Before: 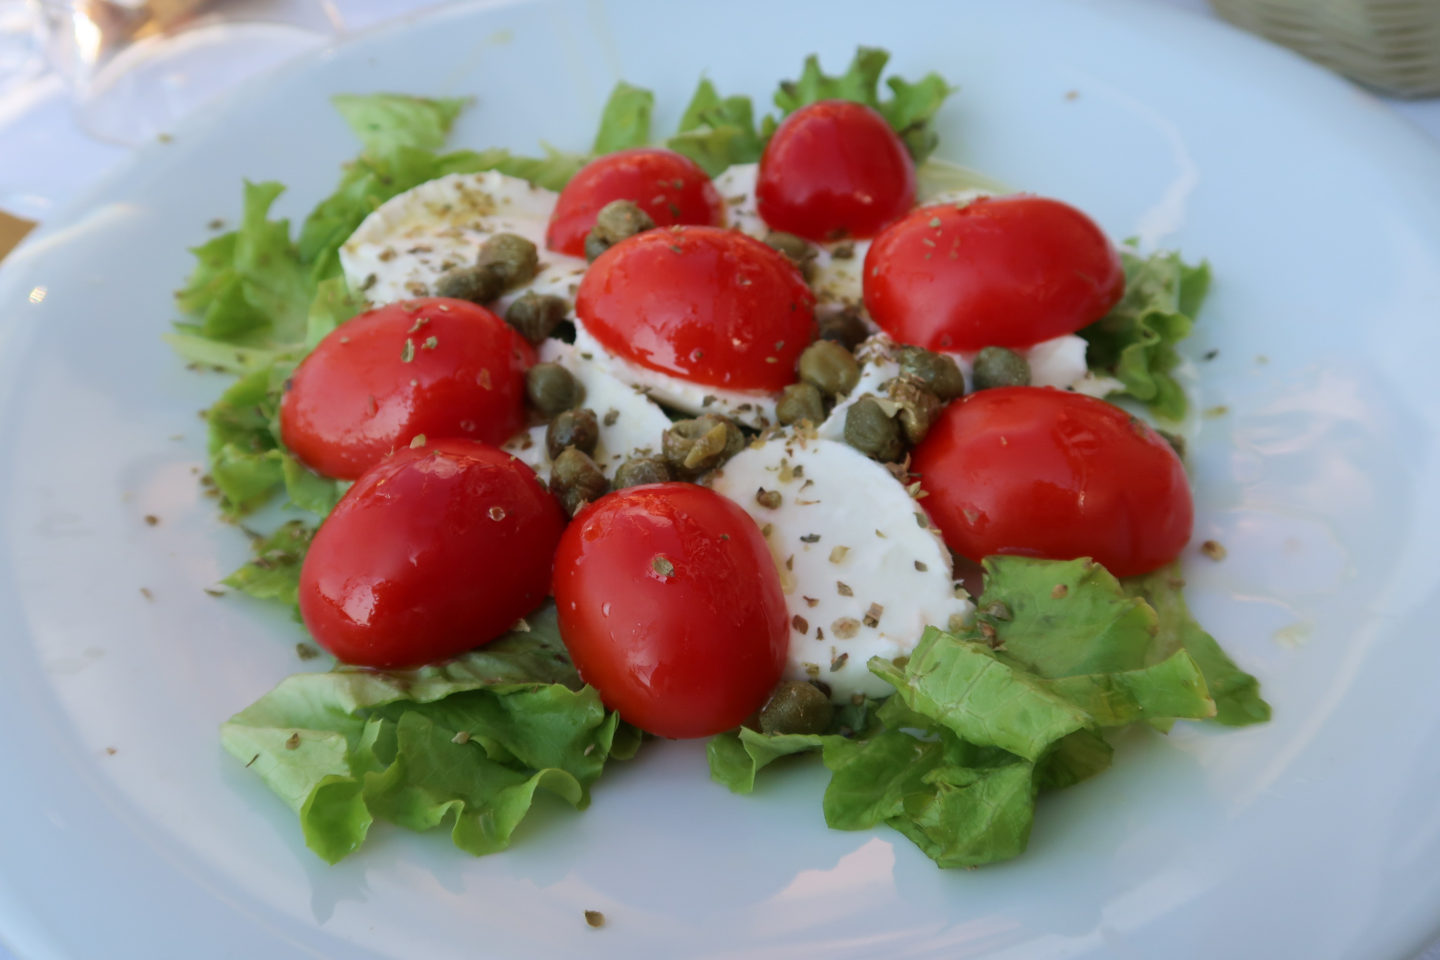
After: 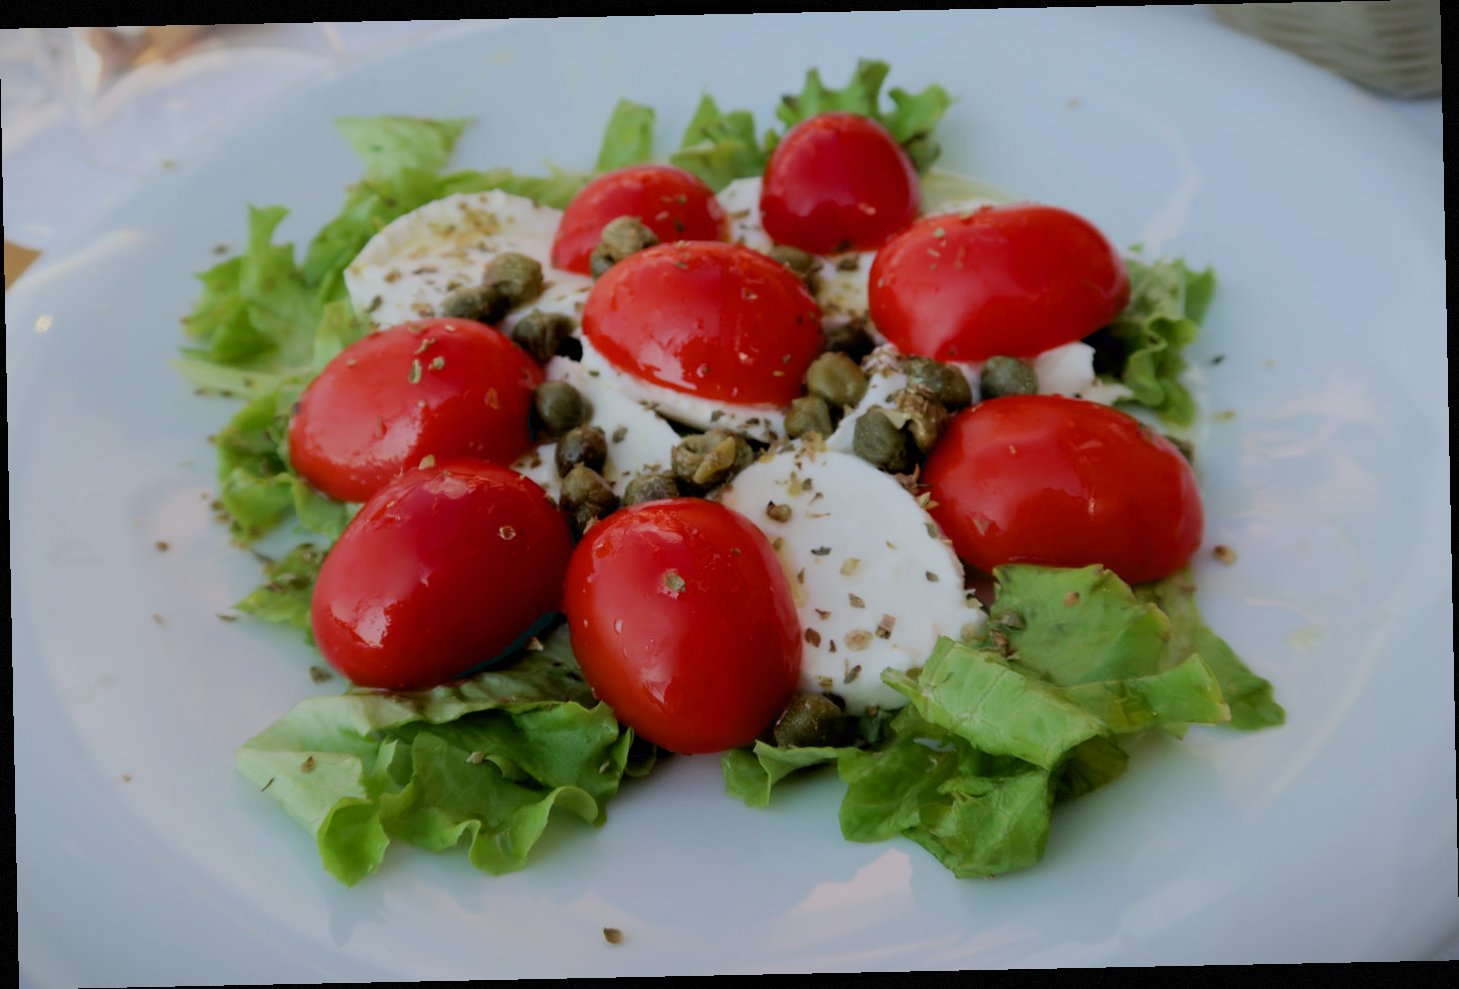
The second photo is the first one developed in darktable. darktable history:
exposure: black level correction 0.009, compensate highlight preservation false
rotate and perspective: rotation -1.17°, automatic cropping off
filmic rgb: black relative exposure -7.65 EV, white relative exposure 4.56 EV, hardness 3.61
vignetting: fall-off start 100%, brightness -0.406, saturation -0.3, width/height ratio 1.324, dithering 8-bit output, unbound false
